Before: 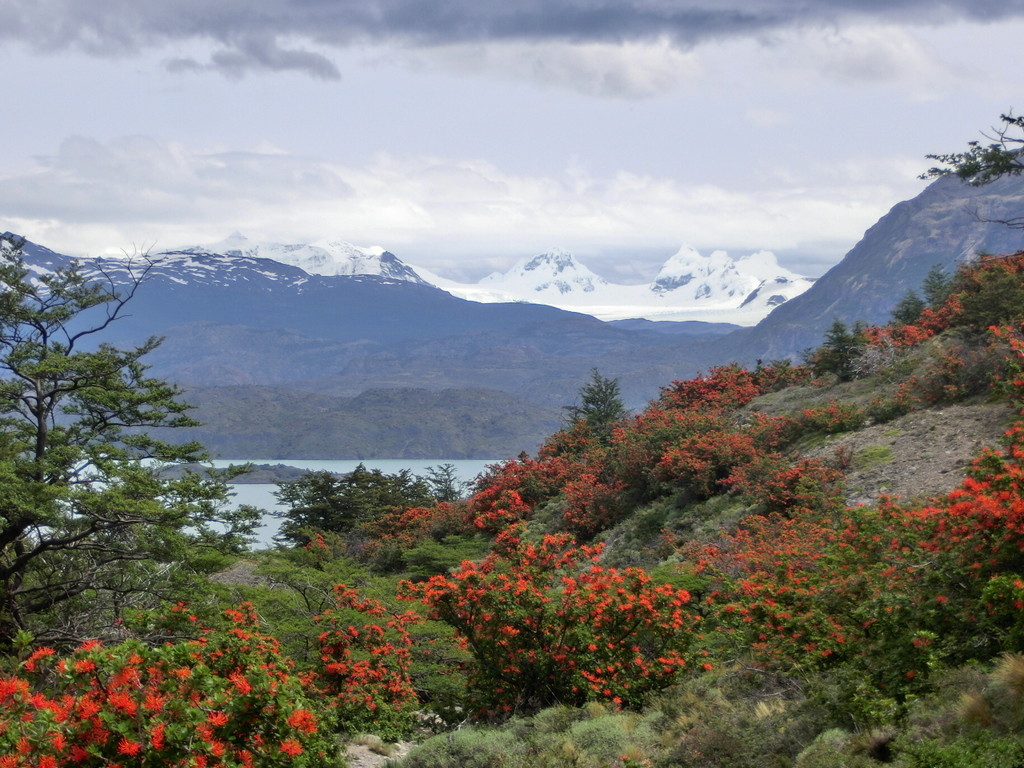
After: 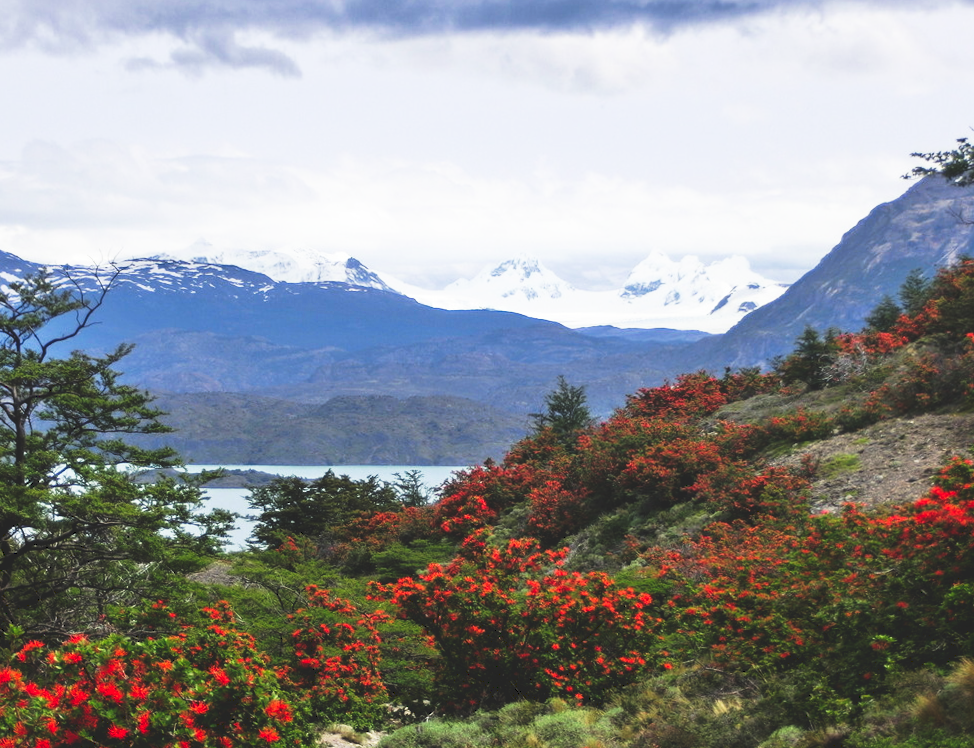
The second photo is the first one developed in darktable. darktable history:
tone curve: curves: ch0 [(0, 0) (0.003, 0.142) (0.011, 0.142) (0.025, 0.147) (0.044, 0.147) (0.069, 0.152) (0.1, 0.16) (0.136, 0.172) (0.177, 0.193) (0.224, 0.221) (0.277, 0.264) (0.335, 0.322) (0.399, 0.399) (0.468, 0.49) (0.543, 0.593) (0.623, 0.723) (0.709, 0.841) (0.801, 0.925) (0.898, 0.976) (1, 1)], preserve colors none
rotate and perspective: rotation 0.074°, lens shift (vertical) 0.096, lens shift (horizontal) -0.041, crop left 0.043, crop right 0.952, crop top 0.024, crop bottom 0.979
